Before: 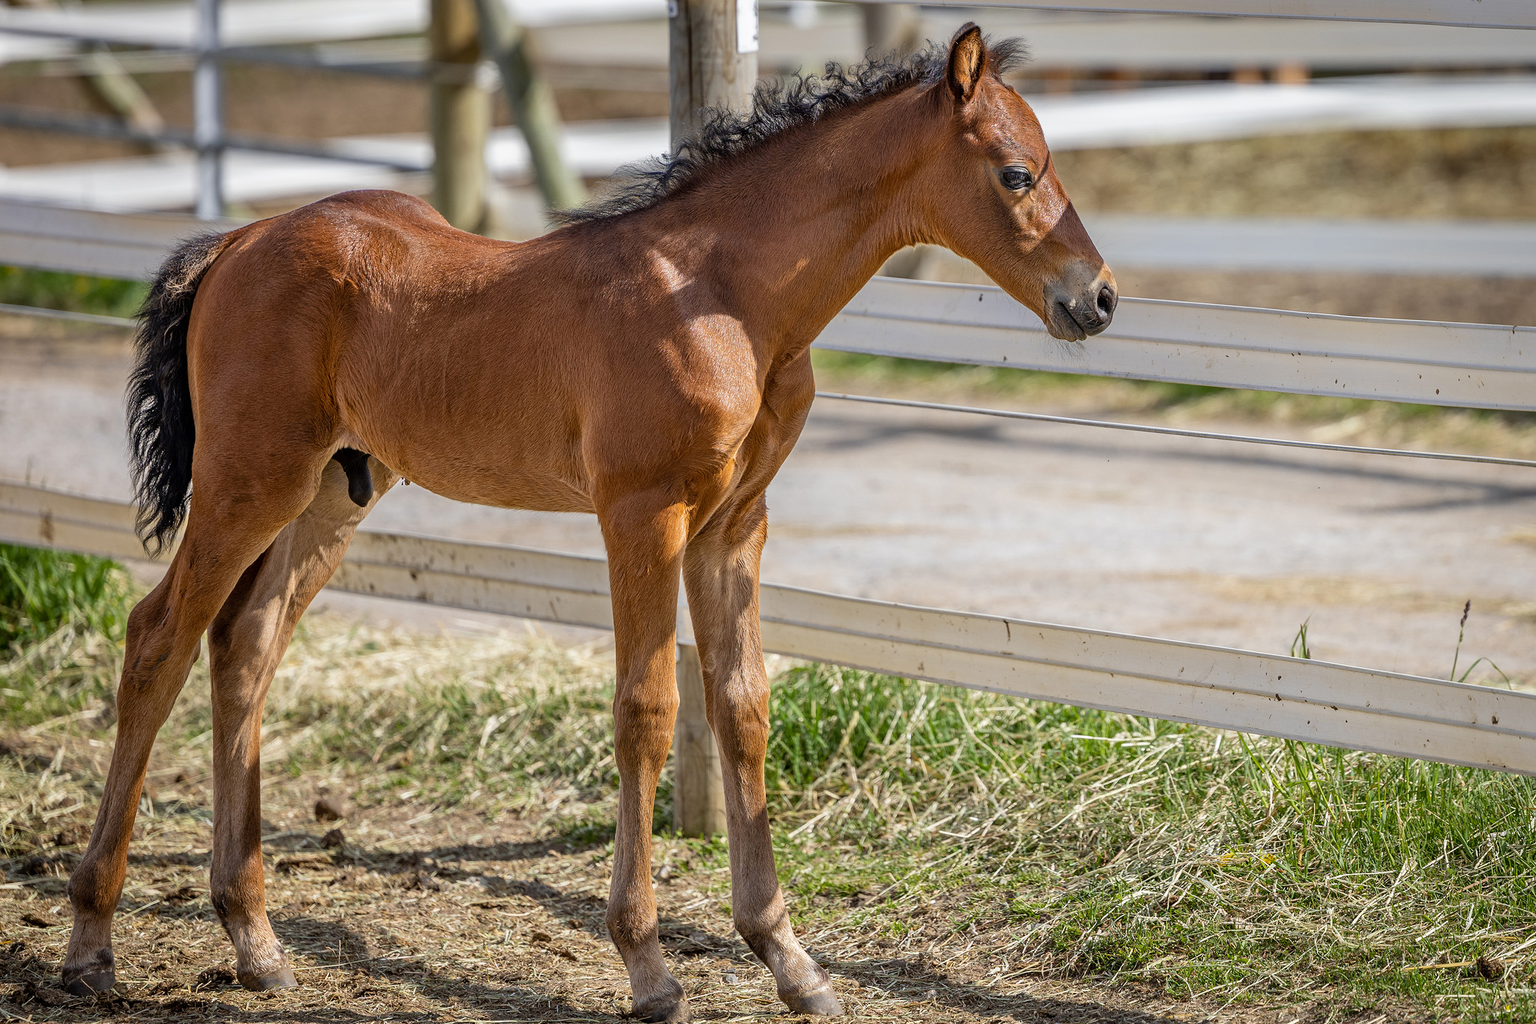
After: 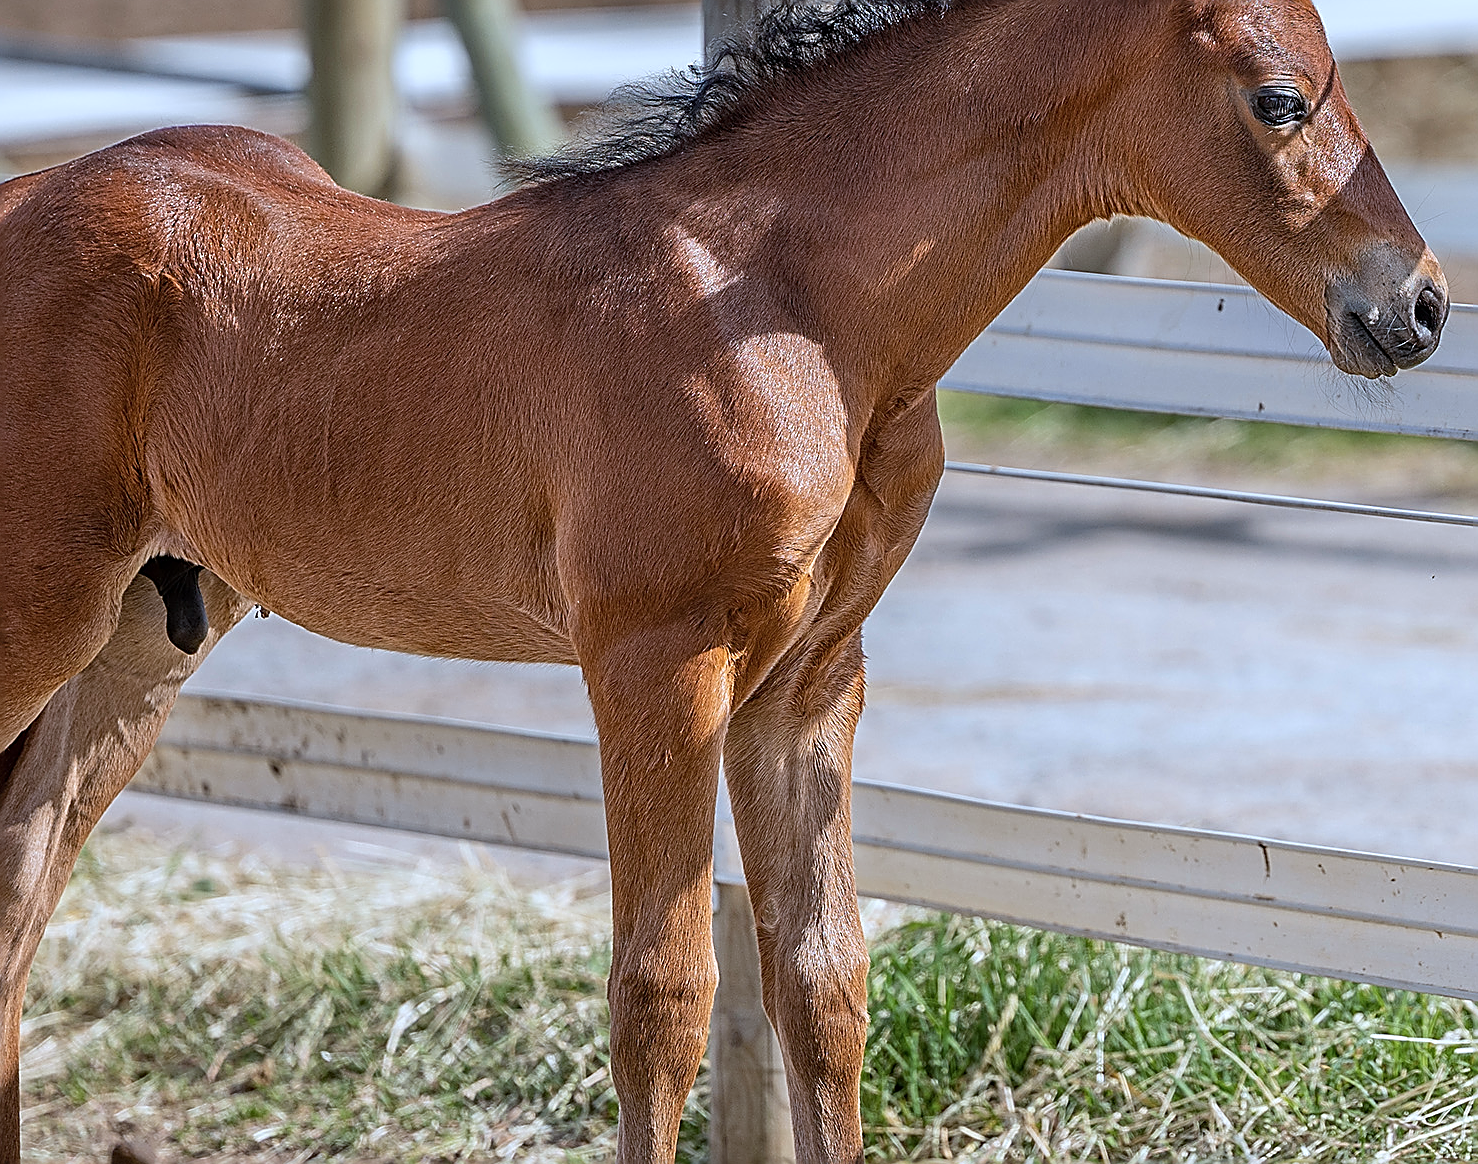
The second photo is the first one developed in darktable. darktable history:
sharpen: radius 1.685, amount 1.294
crop: left 16.202%, top 11.208%, right 26.045%, bottom 20.557%
color zones: curves: ch0 [(0, 0.5) (0.143, 0.5) (0.286, 0.5) (0.429, 0.5) (0.571, 0.5) (0.714, 0.476) (0.857, 0.5) (1, 0.5)]; ch2 [(0, 0.5) (0.143, 0.5) (0.286, 0.5) (0.429, 0.5) (0.571, 0.5) (0.714, 0.487) (0.857, 0.5) (1, 0.5)]
color correction: highlights a* -2.24, highlights b* -18.1
